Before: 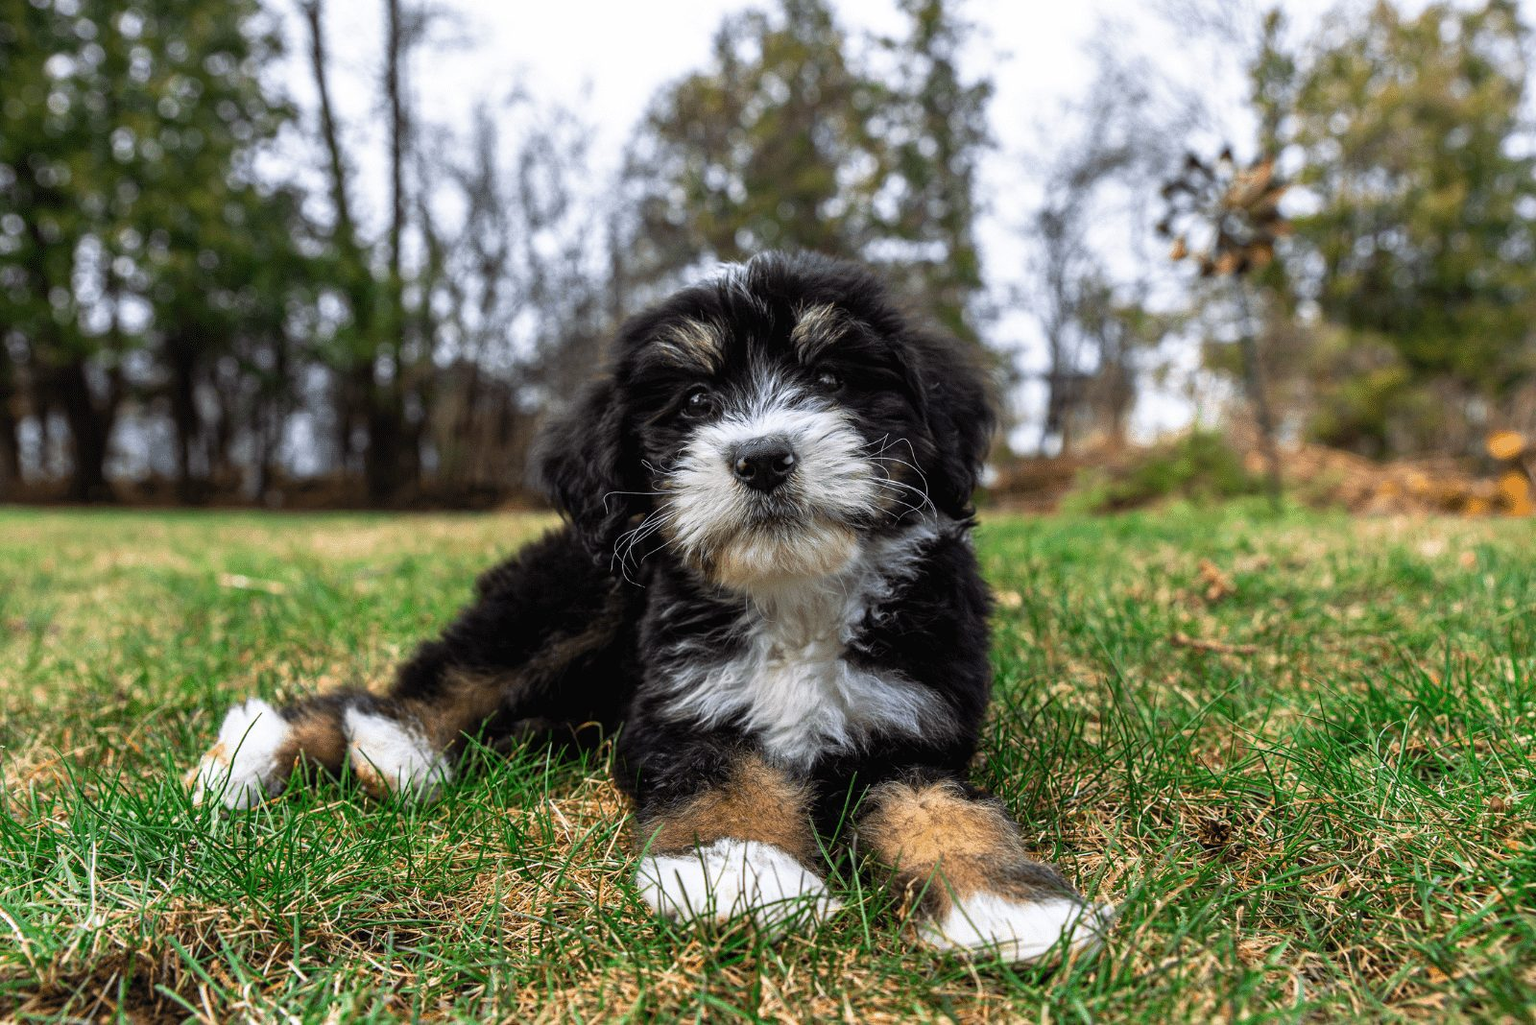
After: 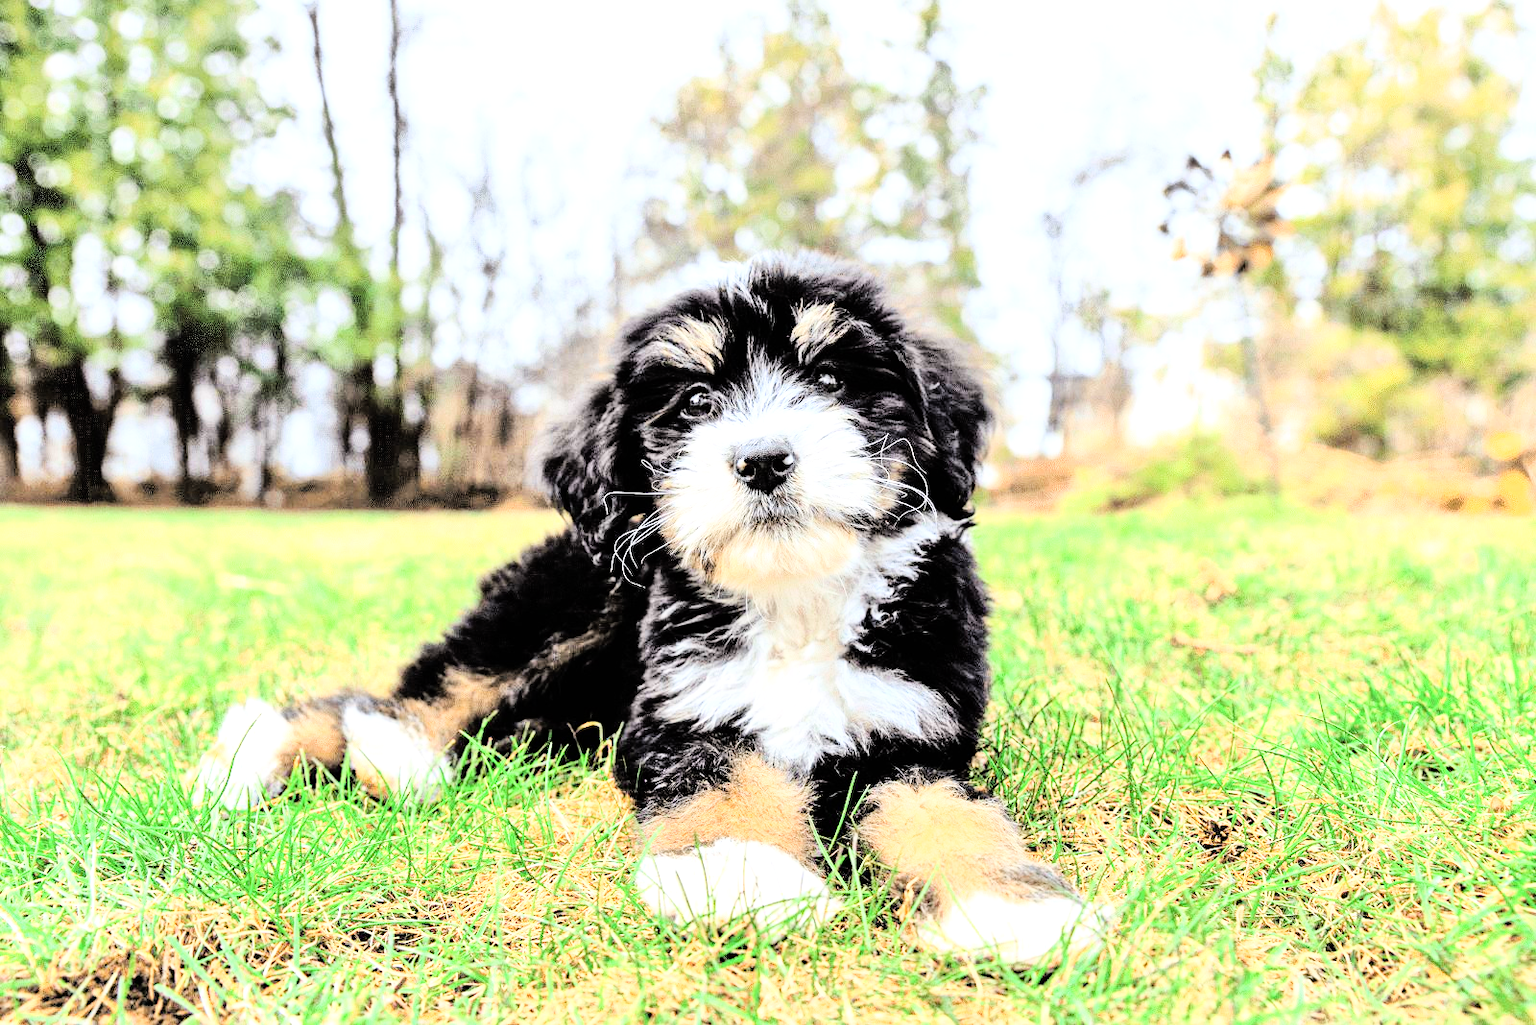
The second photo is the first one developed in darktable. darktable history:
tone equalizer: -7 EV 0.15 EV, -6 EV 0.6 EV, -5 EV 1.15 EV, -4 EV 1.33 EV, -3 EV 1.15 EV, -2 EV 0.6 EV, -1 EV 0.15 EV, mask exposure compensation -0.5 EV
contrast brightness saturation: saturation -0.17
exposure: black level correction 0.001, exposure 1.116 EV, compensate highlight preservation false
rgb curve: curves: ch0 [(0, 0) (0.21, 0.15) (0.24, 0.21) (0.5, 0.75) (0.75, 0.96) (0.89, 0.99) (1, 1)]; ch1 [(0, 0.02) (0.21, 0.13) (0.25, 0.2) (0.5, 0.67) (0.75, 0.9) (0.89, 0.97) (1, 1)]; ch2 [(0, 0.02) (0.21, 0.13) (0.25, 0.2) (0.5, 0.67) (0.75, 0.9) (0.89, 0.97) (1, 1)], compensate middle gray true
